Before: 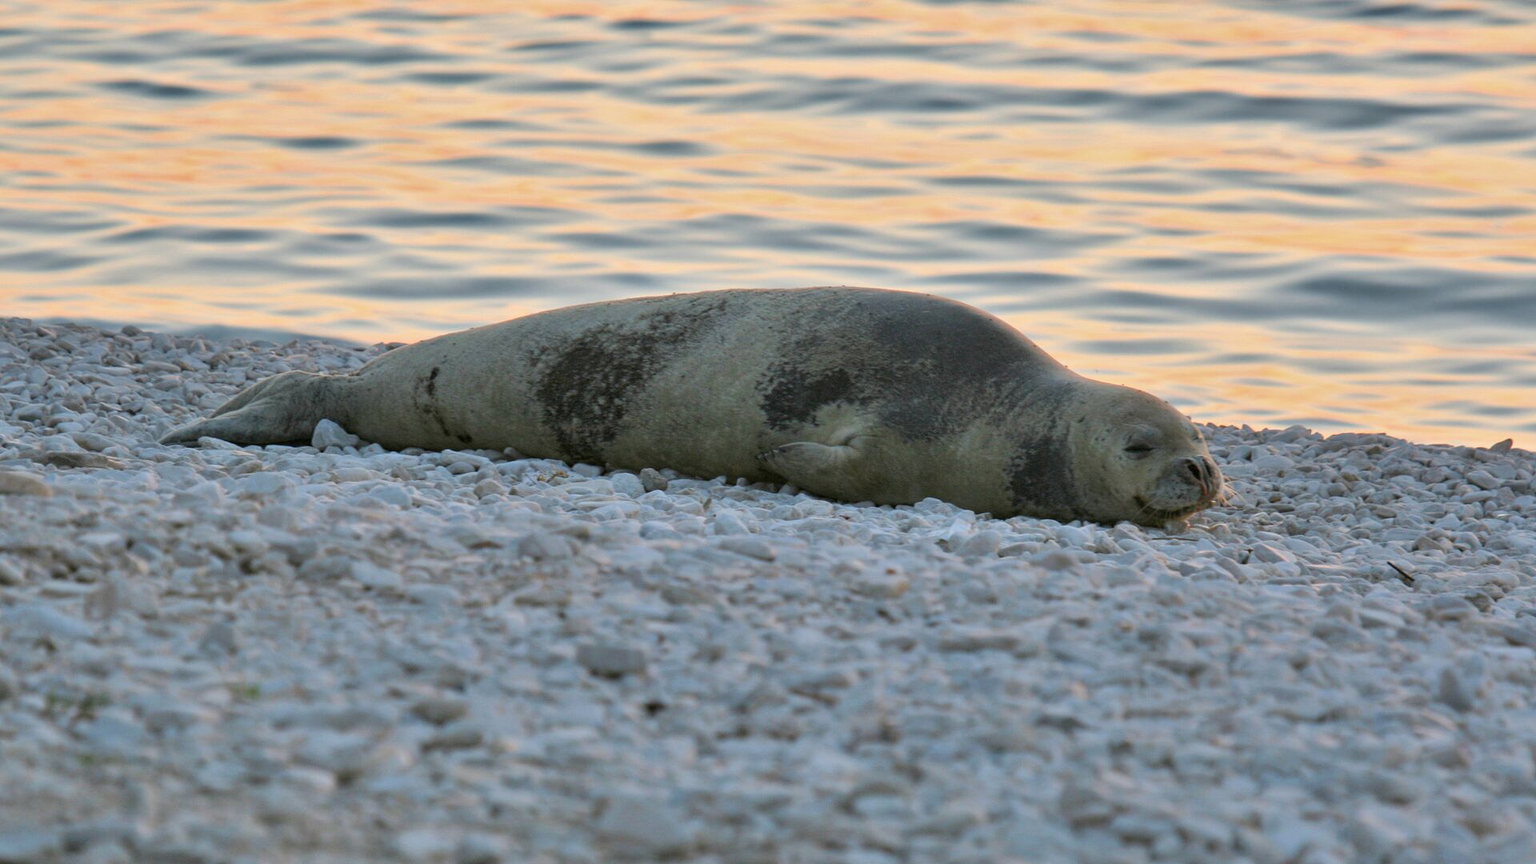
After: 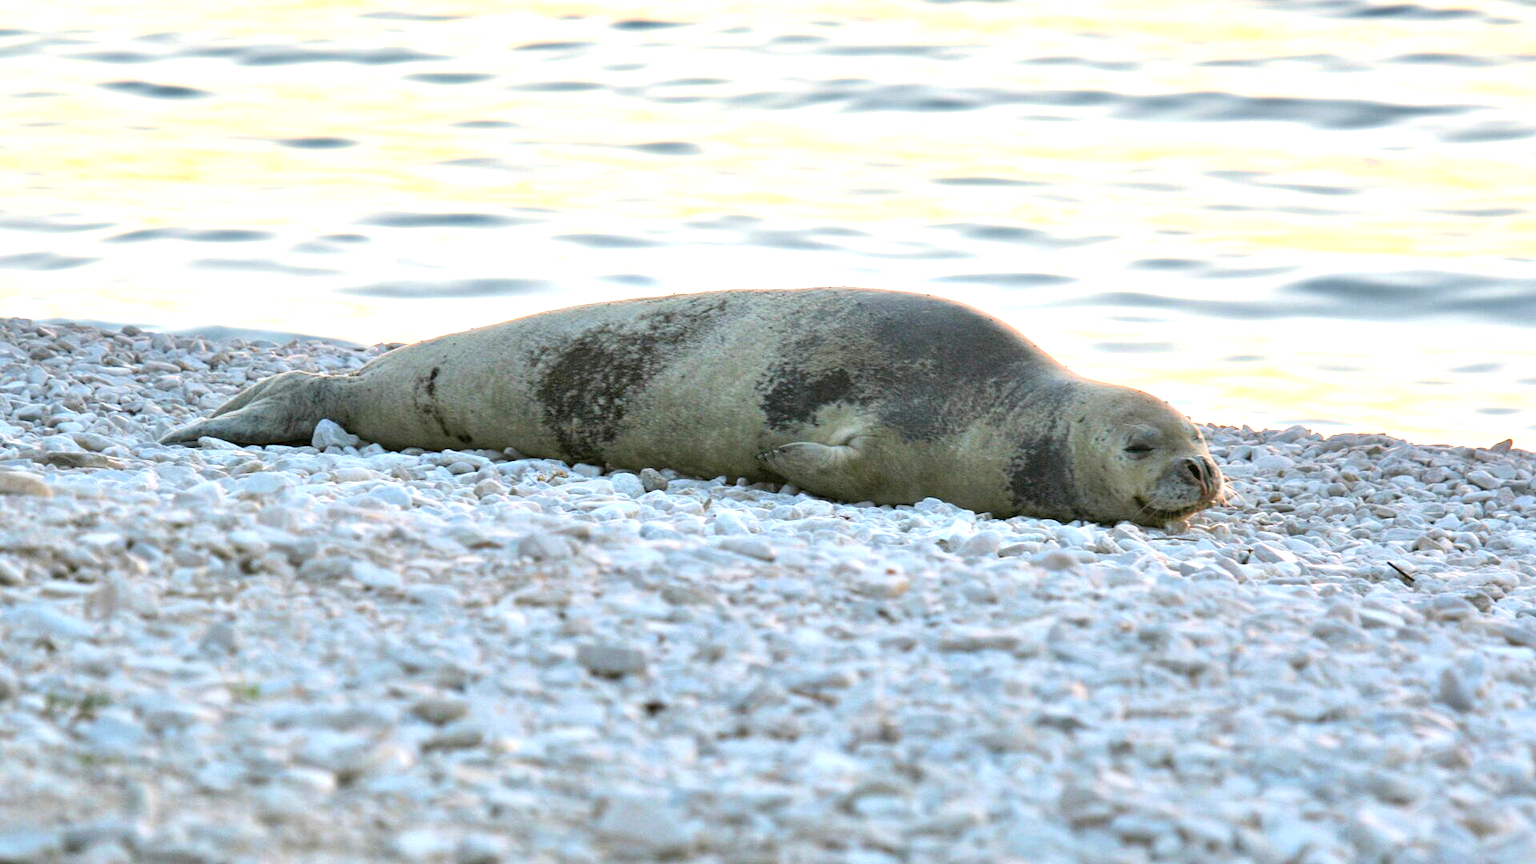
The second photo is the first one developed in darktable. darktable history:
levels: levels [0, 0.352, 0.703]
